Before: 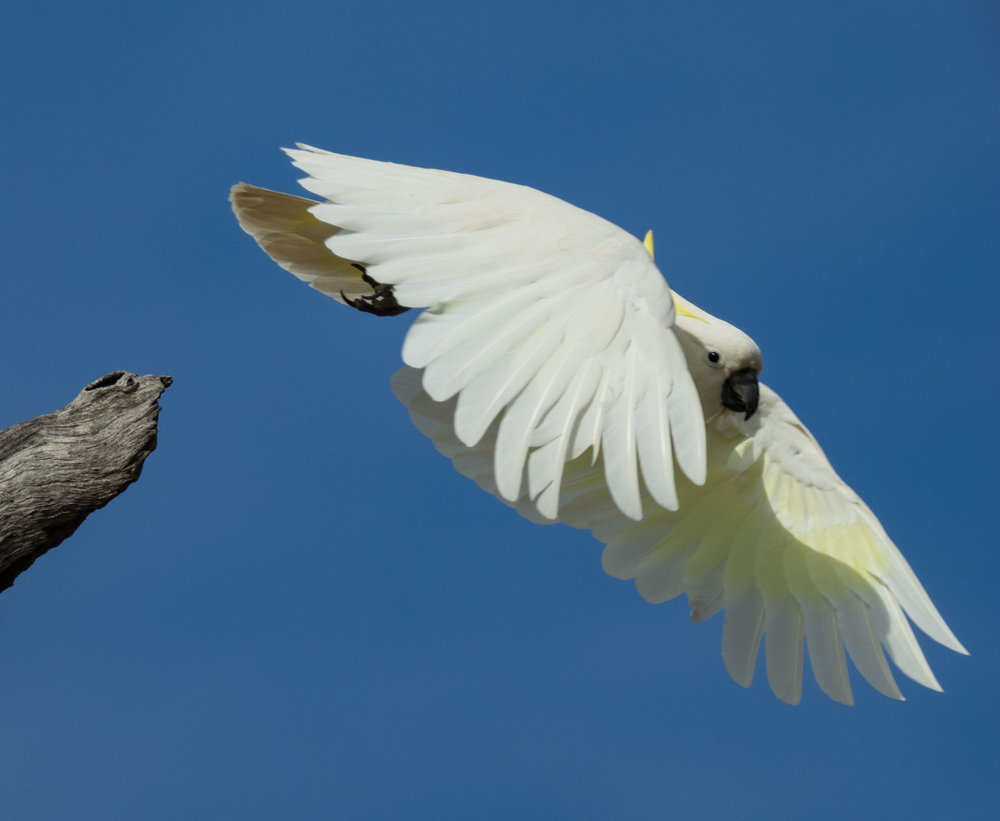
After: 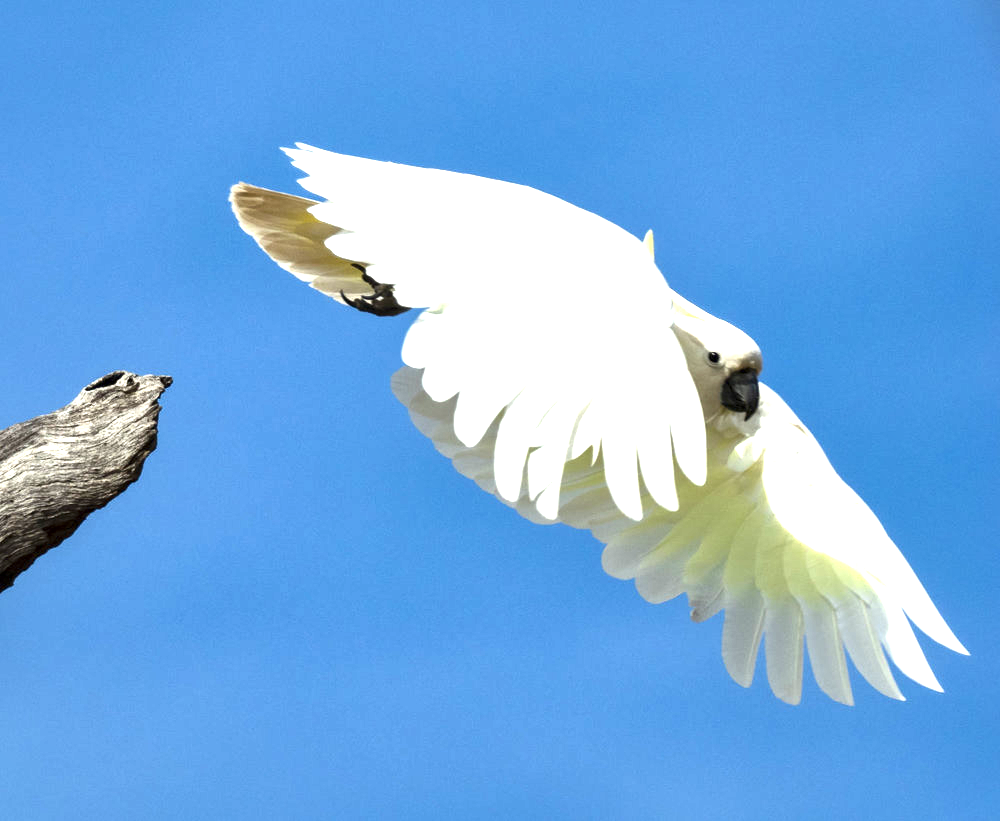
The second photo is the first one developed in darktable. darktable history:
exposure: black level correction 0, exposure 1.664 EV, compensate highlight preservation false
shadows and highlights: shadows 31.1, highlights 0.538, soften with gaussian
local contrast: mode bilateral grid, contrast 26, coarseness 61, detail 151%, midtone range 0.2
